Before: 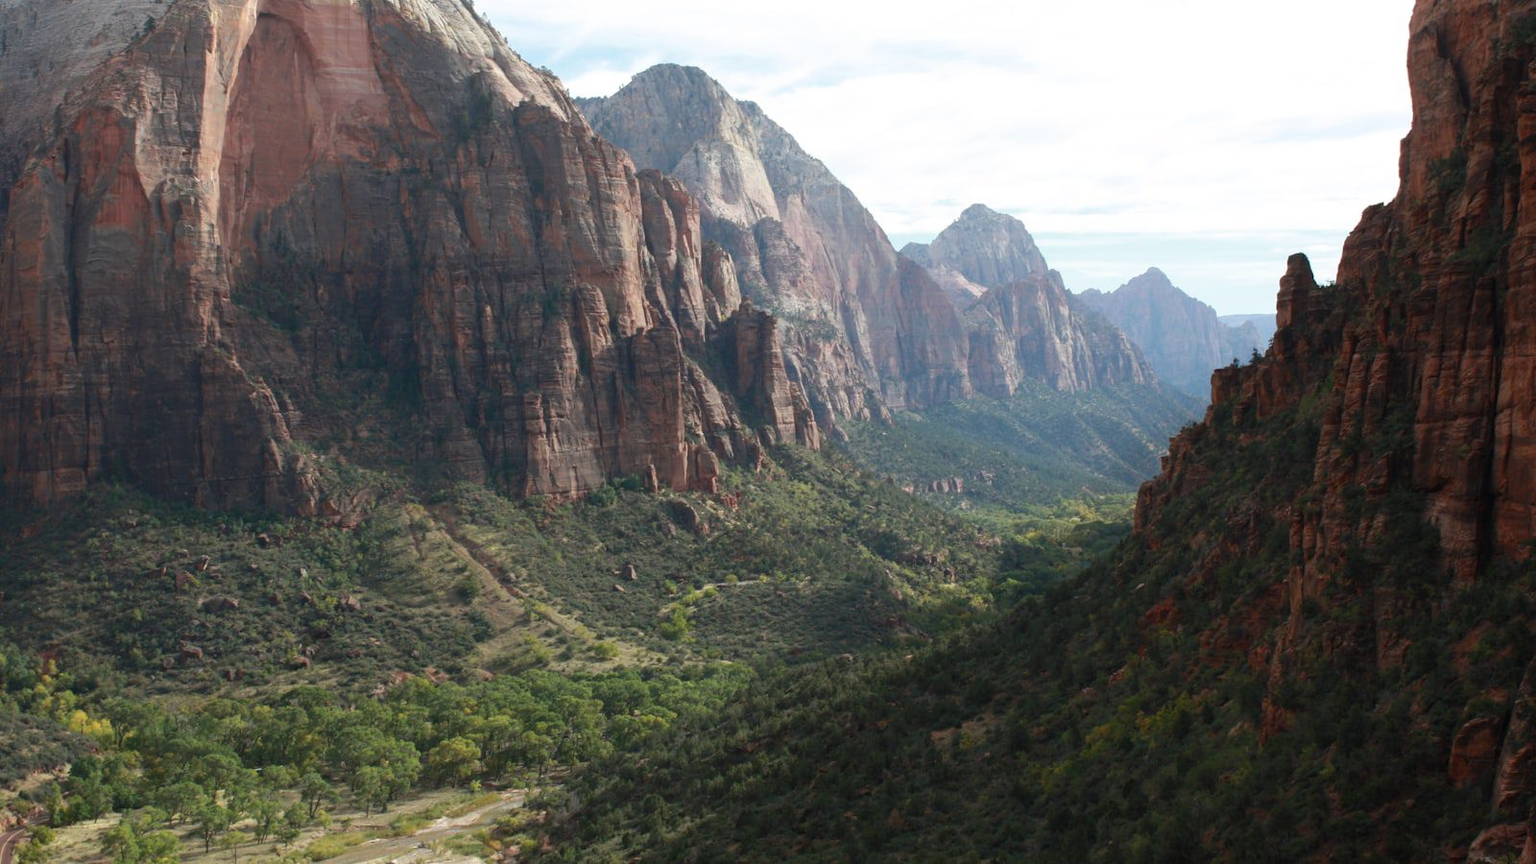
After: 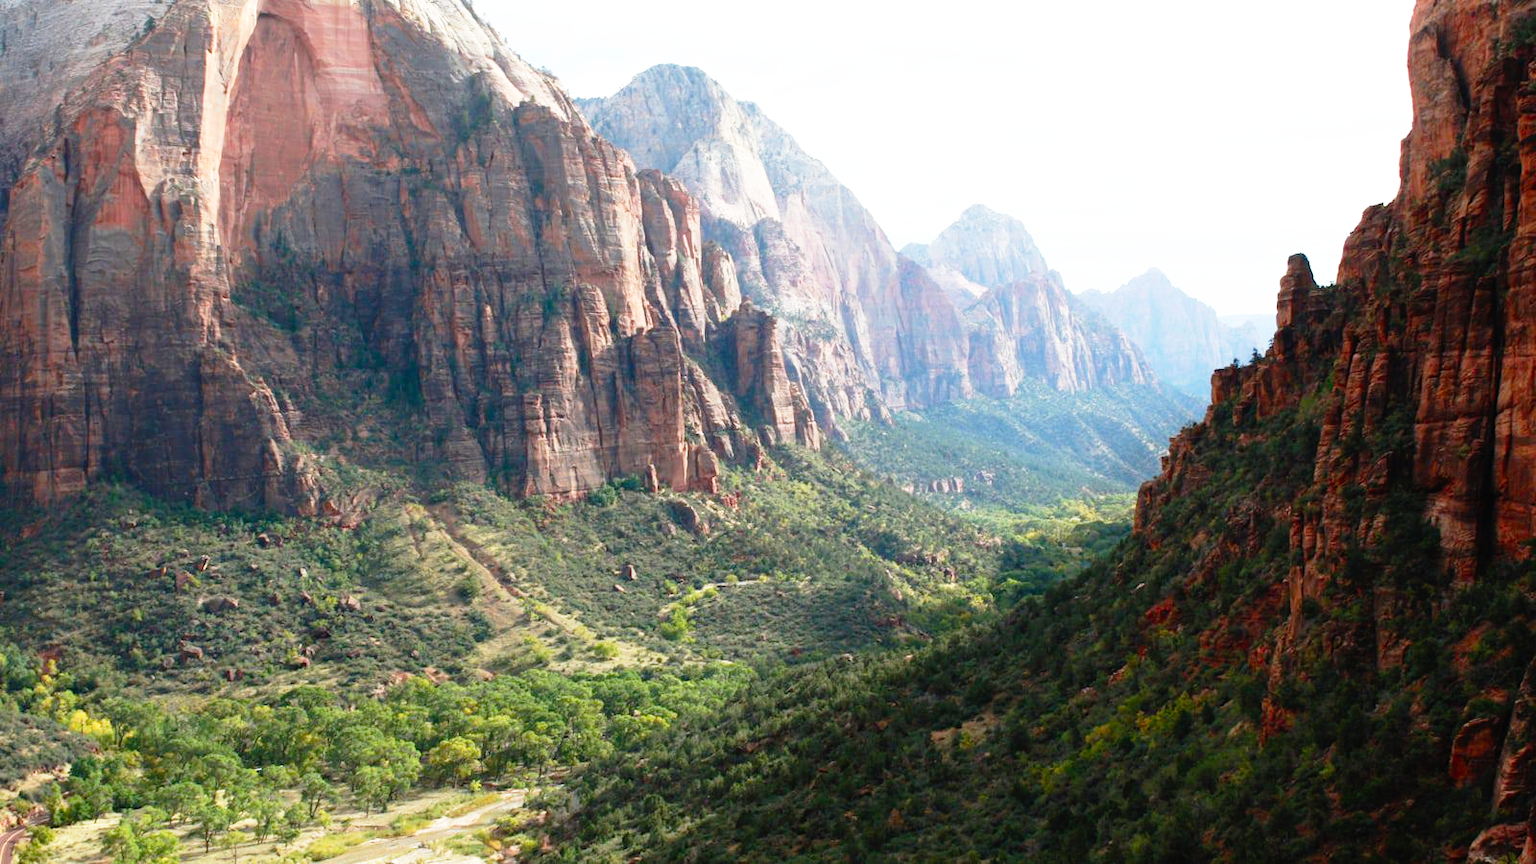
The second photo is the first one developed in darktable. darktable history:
base curve: curves: ch0 [(0, 0) (0.012, 0.01) (0.073, 0.168) (0.31, 0.711) (0.645, 0.957) (1, 1)], preserve colors none
contrast brightness saturation: contrast 0.04, saturation 0.16
